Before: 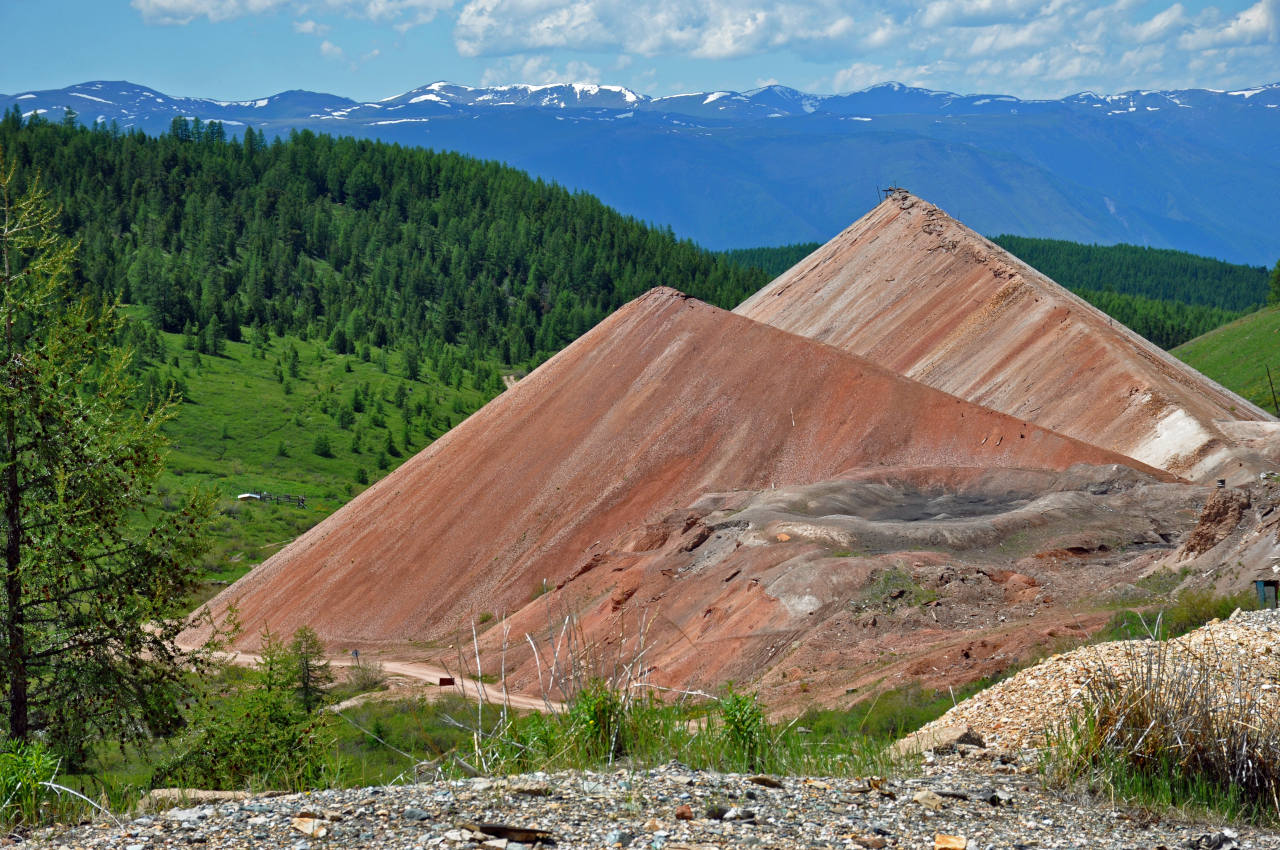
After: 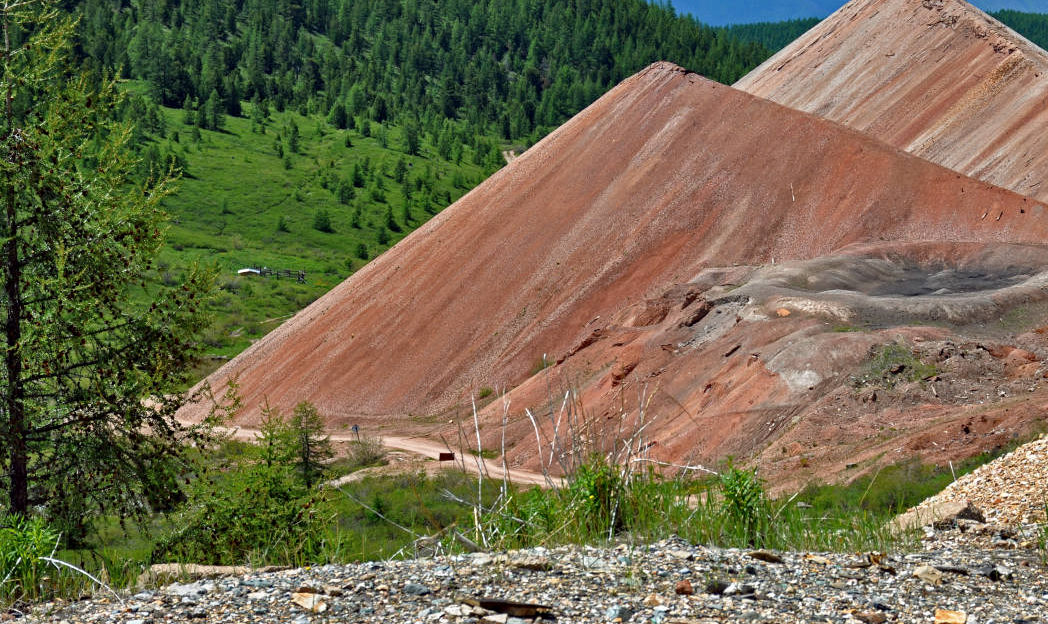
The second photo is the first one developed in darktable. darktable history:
shadows and highlights: shadows 24.37, highlights -78.8, soften with gaussian
crop: top 26.527%, right 18.053%
contrast equalizer: octaves 7, y [[0.502, 0.517, 0.543, 0.576, 0.611, 0.631], [0.5 ×6], [0.5 ×6], [0 ×6], [0 ×6]], mix 0.307
